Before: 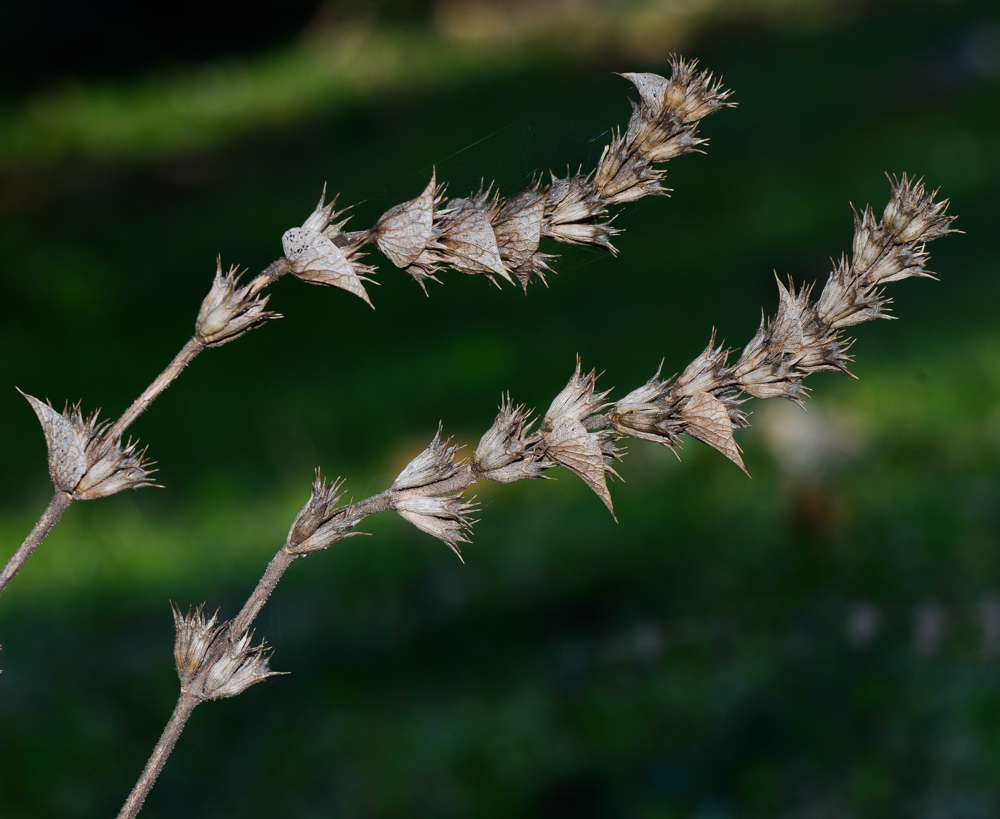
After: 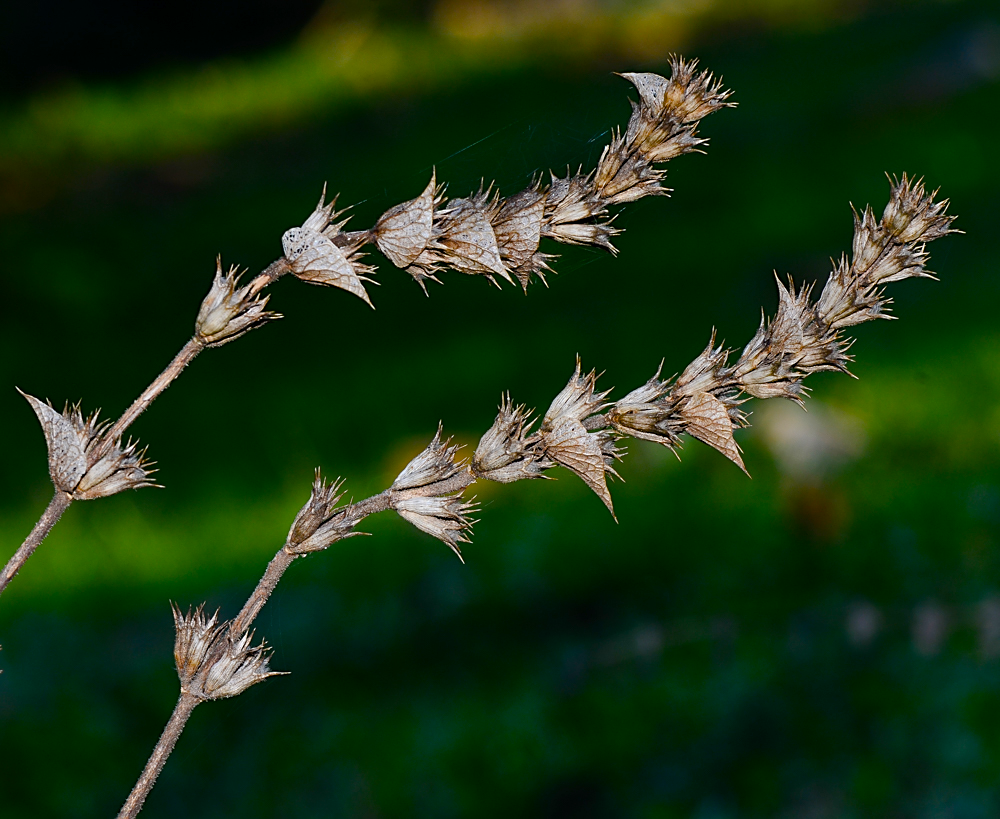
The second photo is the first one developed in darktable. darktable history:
sharpen: on, module defaults
color balance rgb: perceptual saturation grading › global saturation 35%, perceptual saturation grading › highlights -25%, perceptual saturation grading › shadows 50%
